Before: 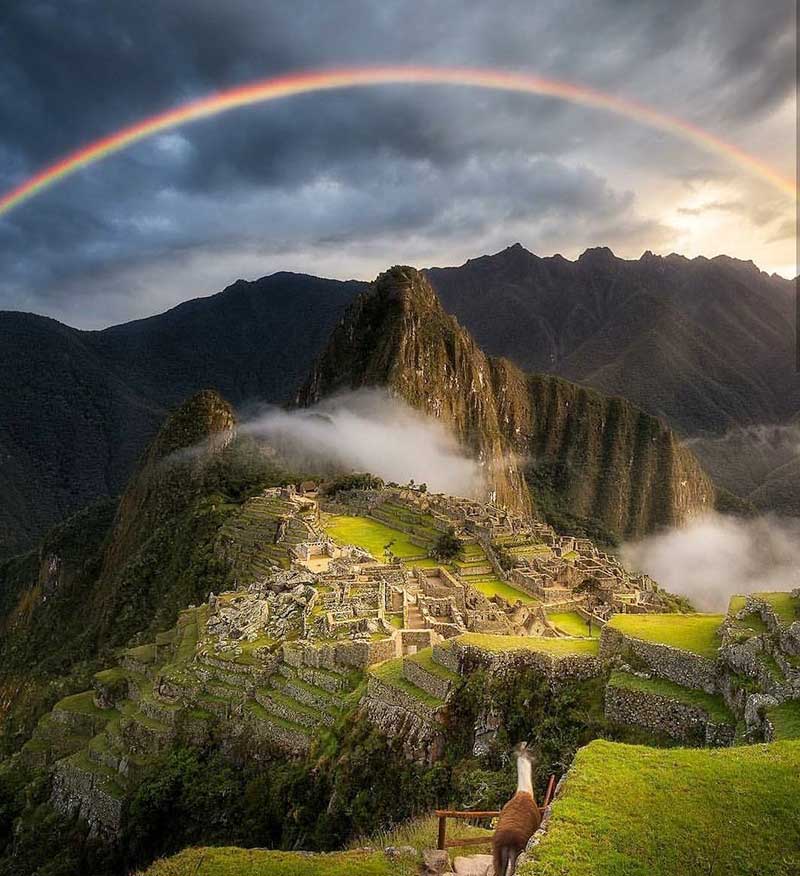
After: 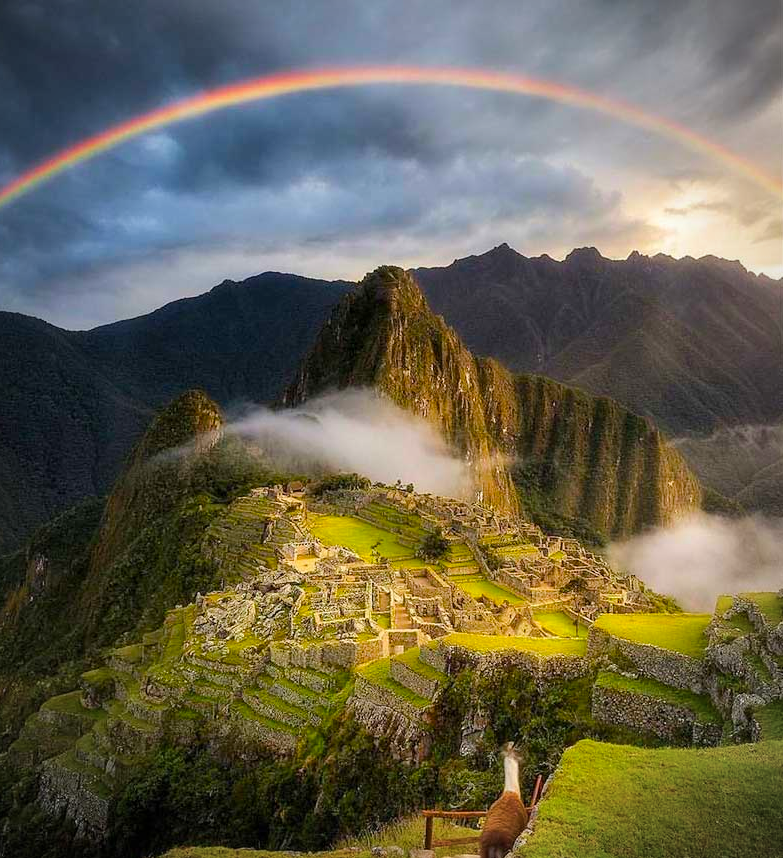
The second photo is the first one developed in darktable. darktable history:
vignetting: fall-off radius 70%, automatic ratio true
color balance rgb: perceptual saturation grading › global saturation 25%, perceptual brilliance grading › mid-tones 10%, perceptual brilliance grading › shadows 15%, global vibrance 20%
crop: left 1.743%, right 0.268%, bottom 2.011%
